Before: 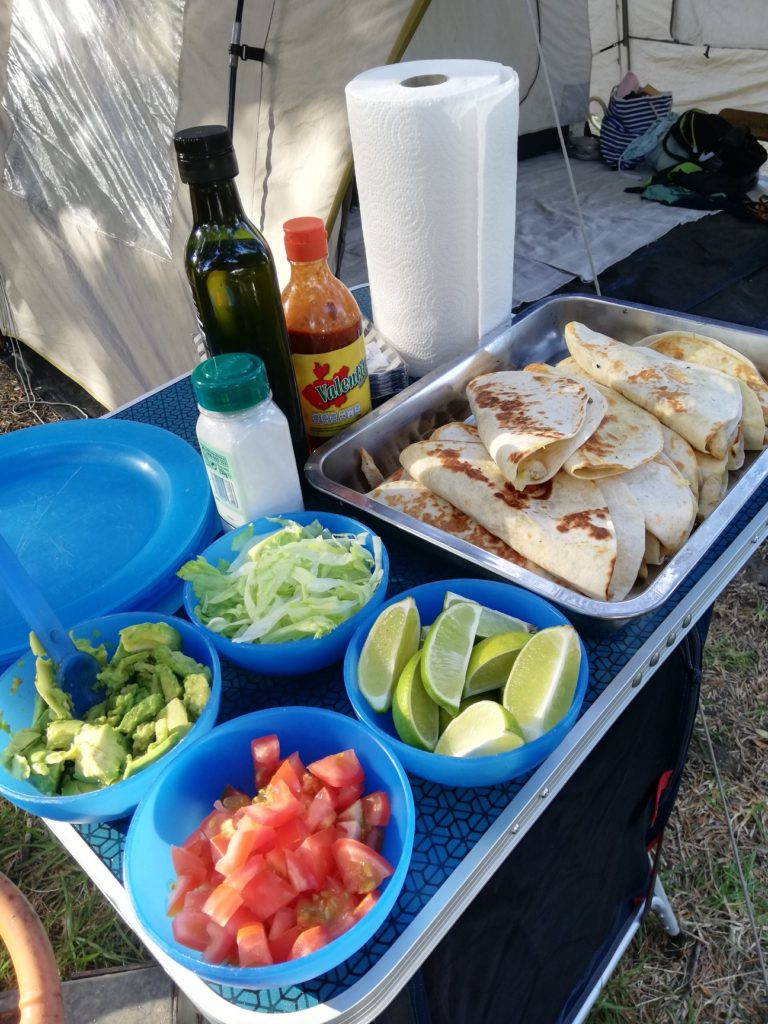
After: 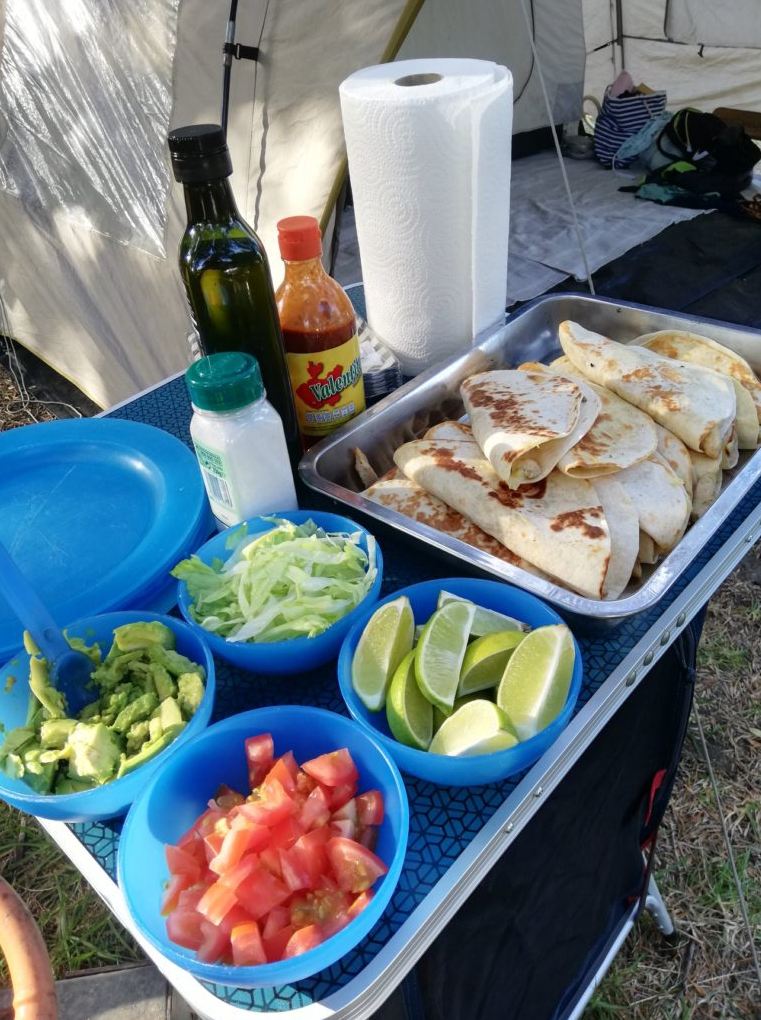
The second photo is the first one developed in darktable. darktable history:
crop and rotate: left 0.787%, top 0.126%, bottom 0.261%
